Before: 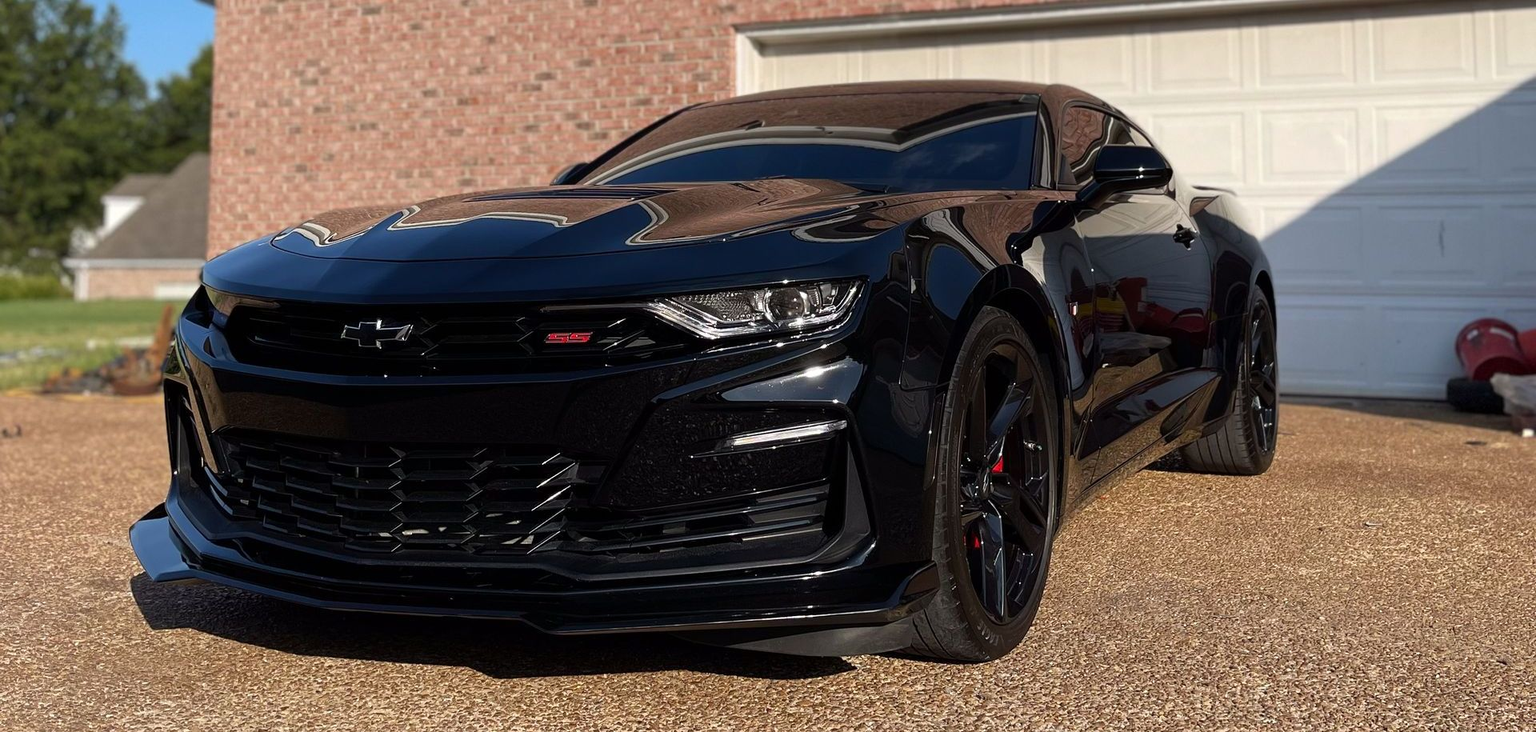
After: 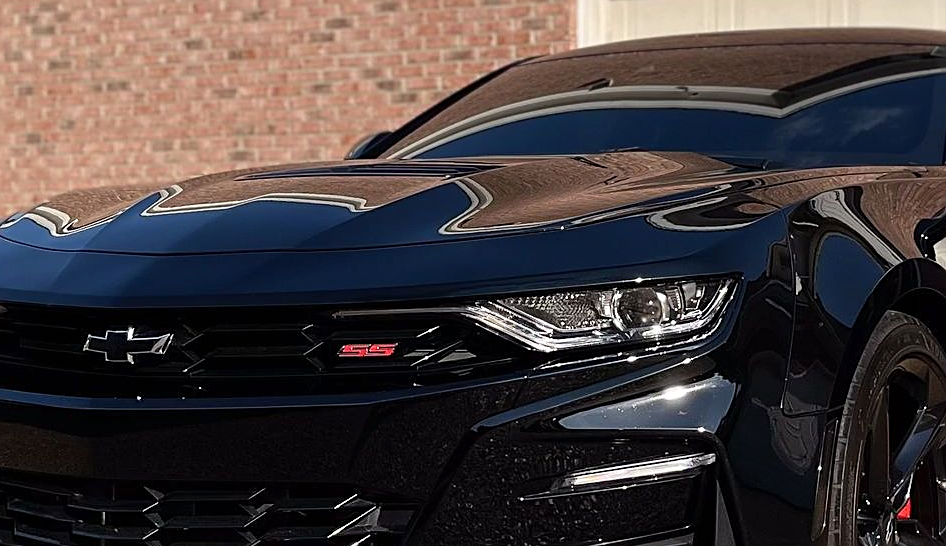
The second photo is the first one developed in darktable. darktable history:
shadows and highlights: shadows 35.94, highlights -35.2, soften with gaussian
sharpen: on, module defaults
crop: left 17.896%, top 7.883%, right 32.783%, bottom 32.432%
